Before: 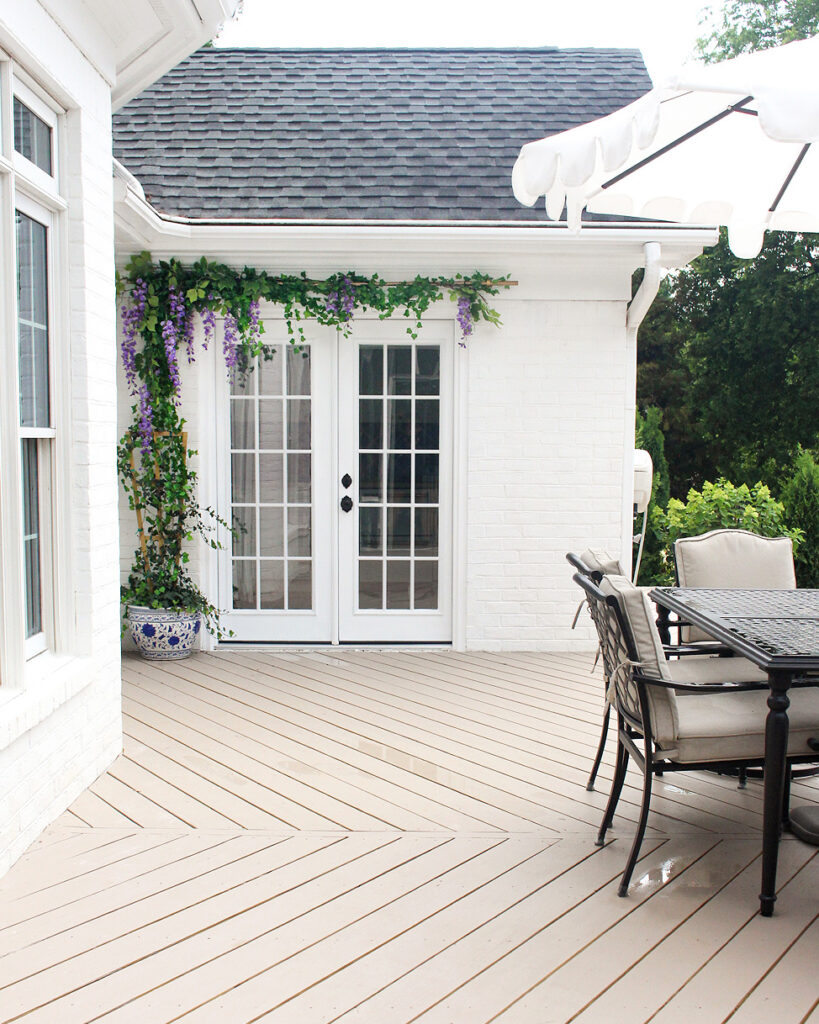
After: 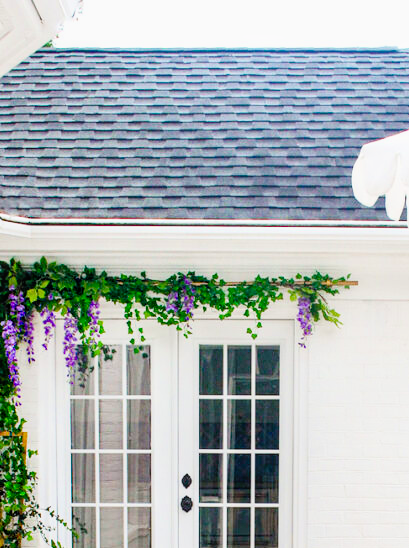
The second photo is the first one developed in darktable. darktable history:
crop: left 19.556%, right 30.401%, bottom 46.458%
filmic rgb: black relative exposure -7.75 EV, white relative exposure 4.4 EV, threshold 3 EV, target black luminance 0%, hardness 3.76, latitude 50.51%, contrast 1.074, highlights saturation mix 10%, shadows ↔ highlights balance -0.22%, color science v4 (2020), enable highlight reconstruction true
color balance rgb: linear chroma grading › shadows -2.2%, linear chroma grading › highlights -15%, linear chroma grading › global chroma -10%, linear chroma grading › mid-tones -10%, perceptual saturation grading › global saturation 45%, perceptual saturation grading › highlights -50%, perceptual saturation grading › shadows 30%, perceptual brilliance grading › global brilliance 18%, global vibrance 45%
local contrast: on, module defaults
